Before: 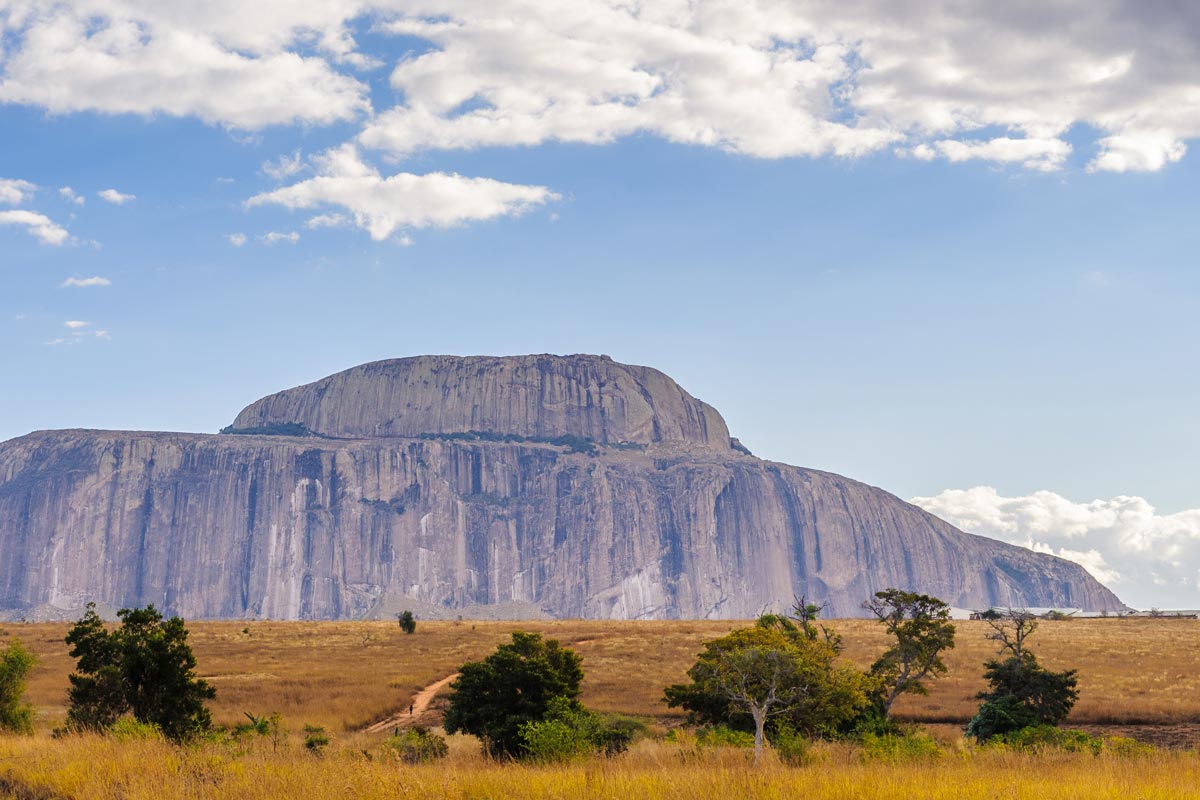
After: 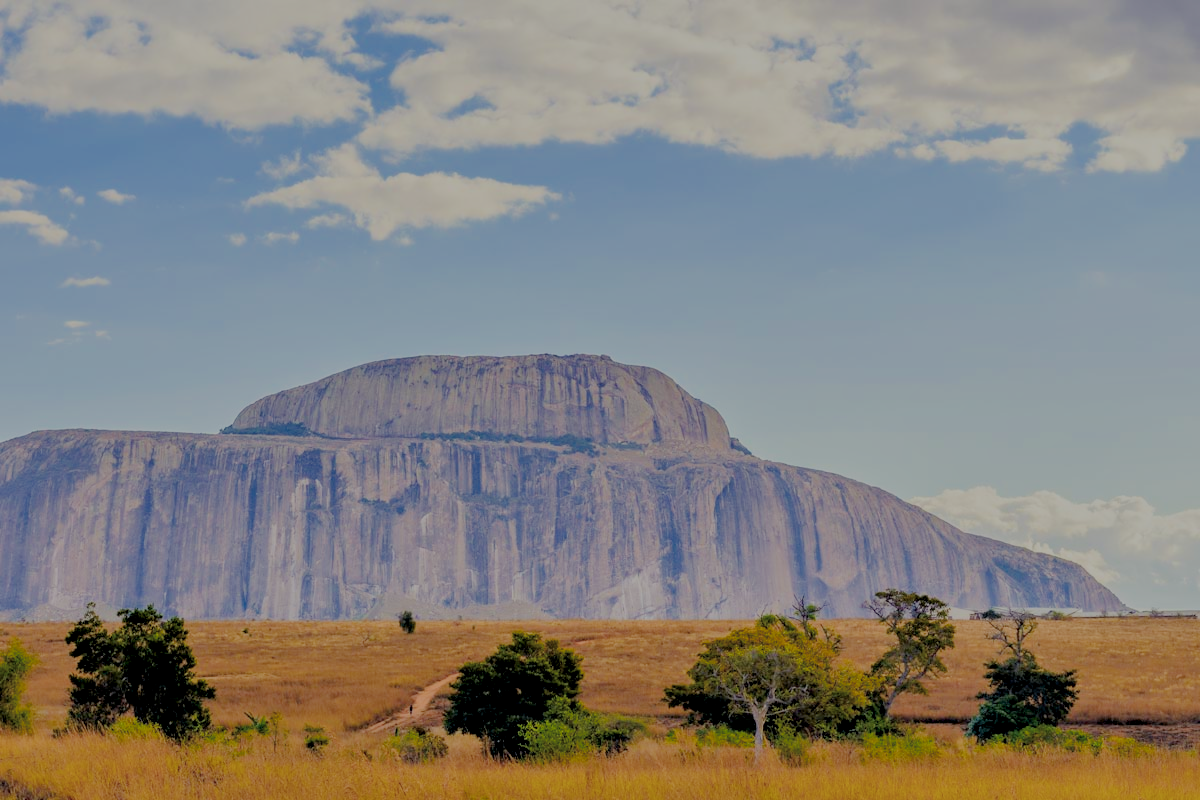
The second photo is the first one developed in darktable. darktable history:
contrast equalizer: octaves 7, y [[0.528, 0.548, 0.563, 0.562, 0.546, 0.526], [0.55 ×6], [0 ×6], [0 ×6], [0 ×6]]
color balance rgb: highlights gain › luminance 5.59%, highlights gain › chroma 2.569%, highlights gain › hue 92.43°, perceptual saturation grading › global saturation -4.271%, global vibrance 40.175%
filmic rgb: black relative exposure -8.01 EV, white relative exposure 8.04 EV, target black luminance 0%, hardness 2.48, latitude 75.9%, contrast 0.561, shadows ↔ highlights balance 0.014%
